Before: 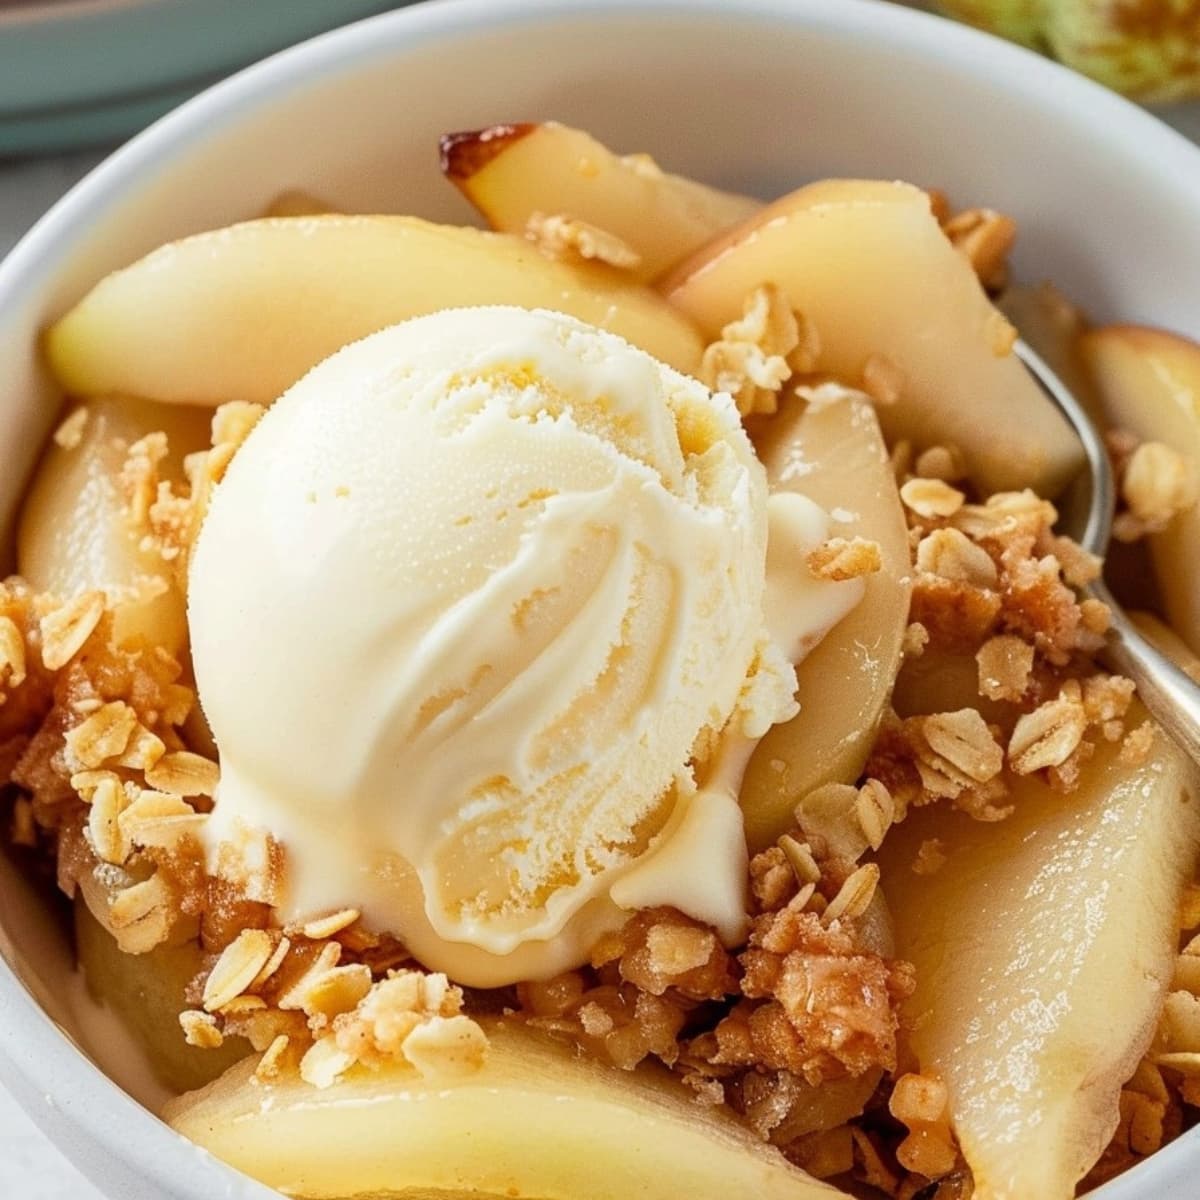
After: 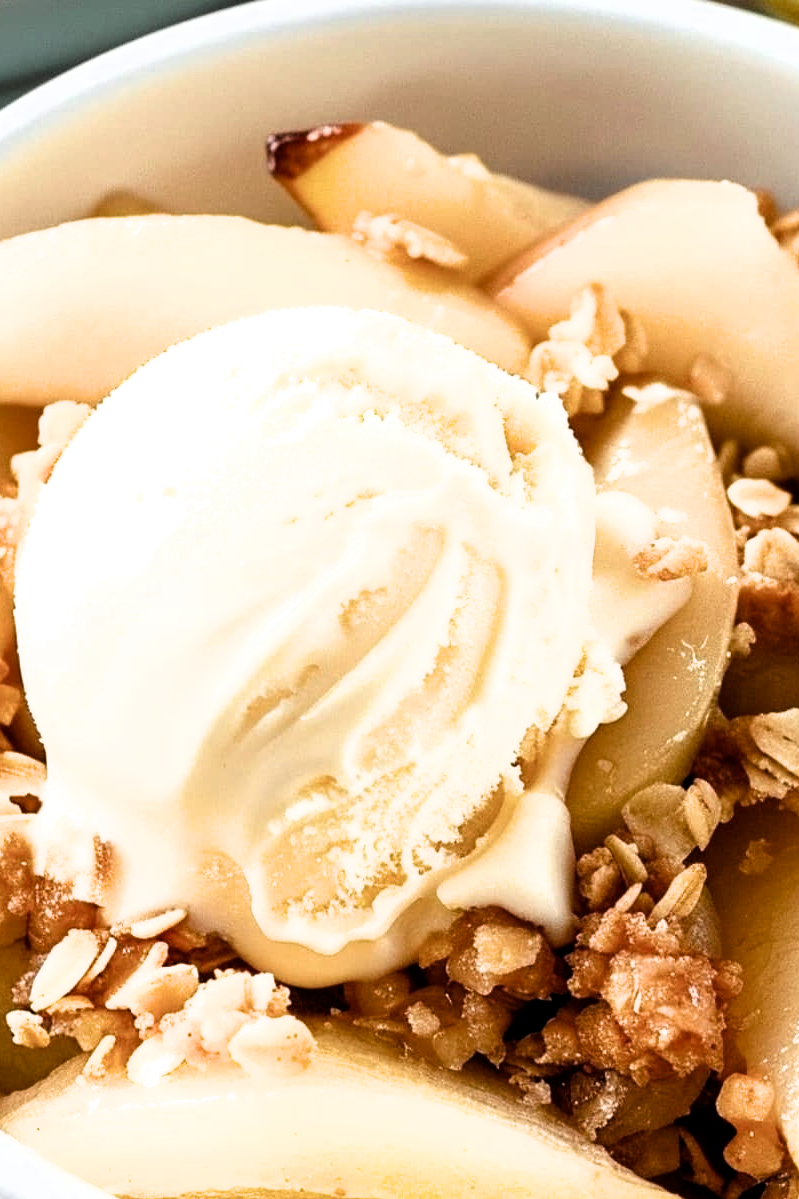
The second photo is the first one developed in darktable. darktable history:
color balance rgb: linear chroma grading › global chroma 9.723%, perceptual saturation grading › global saturation 0.517%
crop and rotate: left 14.467%, right 18.9%
filmic rgb: black relative exposure -8.28 EV, white relative exposure 2.2 EV, hardness 7.06, latitude 85.66%, contrast 1.69, highlights saturation mix -3.32%, shadows ↔ highlights balance -2.86%, iterations of high-quality reconstruction 0
